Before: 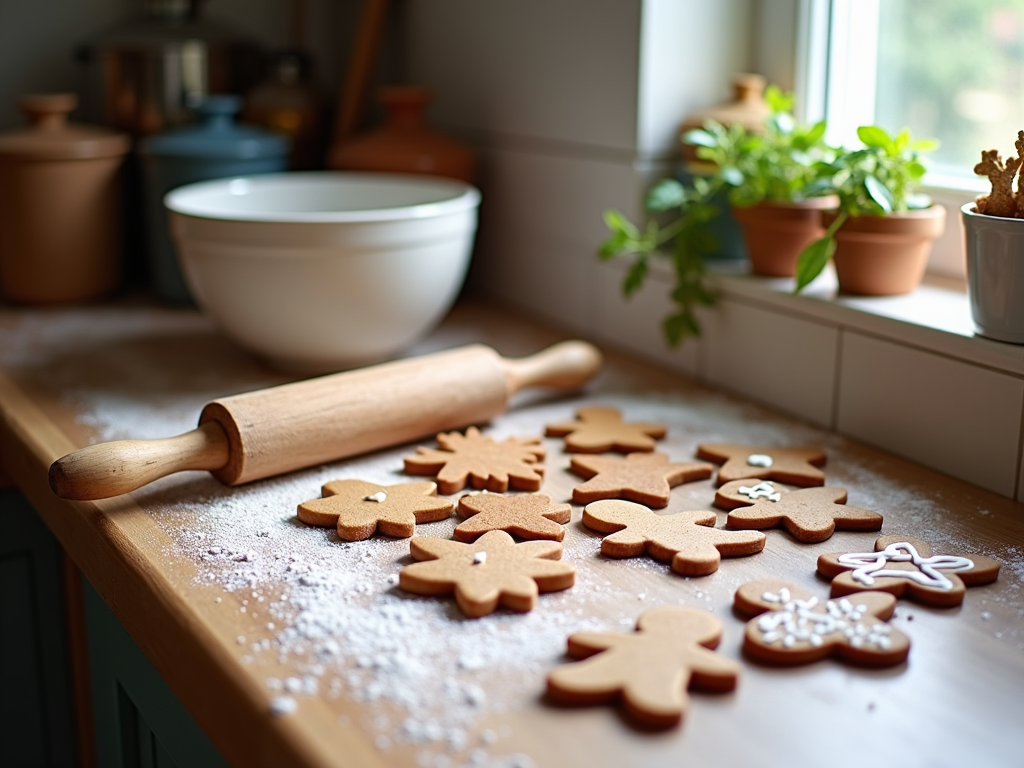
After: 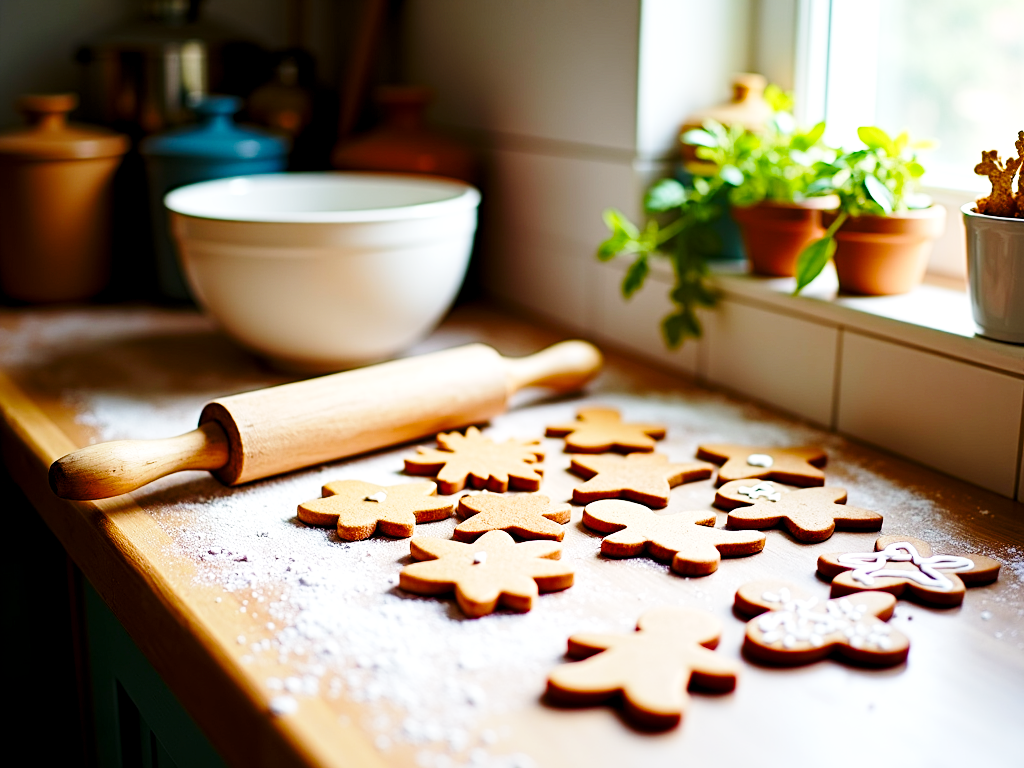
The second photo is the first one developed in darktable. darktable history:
base curve: curves: ch0 [(0, 0) (0.028, 0.03) (0.121, 0.232) (0.46, 0.748) (0.859, 0.968) (1, 1)], preserve colors none
color balance rgb: global offset › luminance -0.51%, perceptual saturation grading › global saturation 27.53%, perceptual saturation grading › highlights -25%, perceptual saturation grading › shadows 25%, perceptual brilliance grading › highlights 6.62%, perceptual brilliance grading › mid-tones 17.07%, perceptual brilliance grading › shadows -5.23%
